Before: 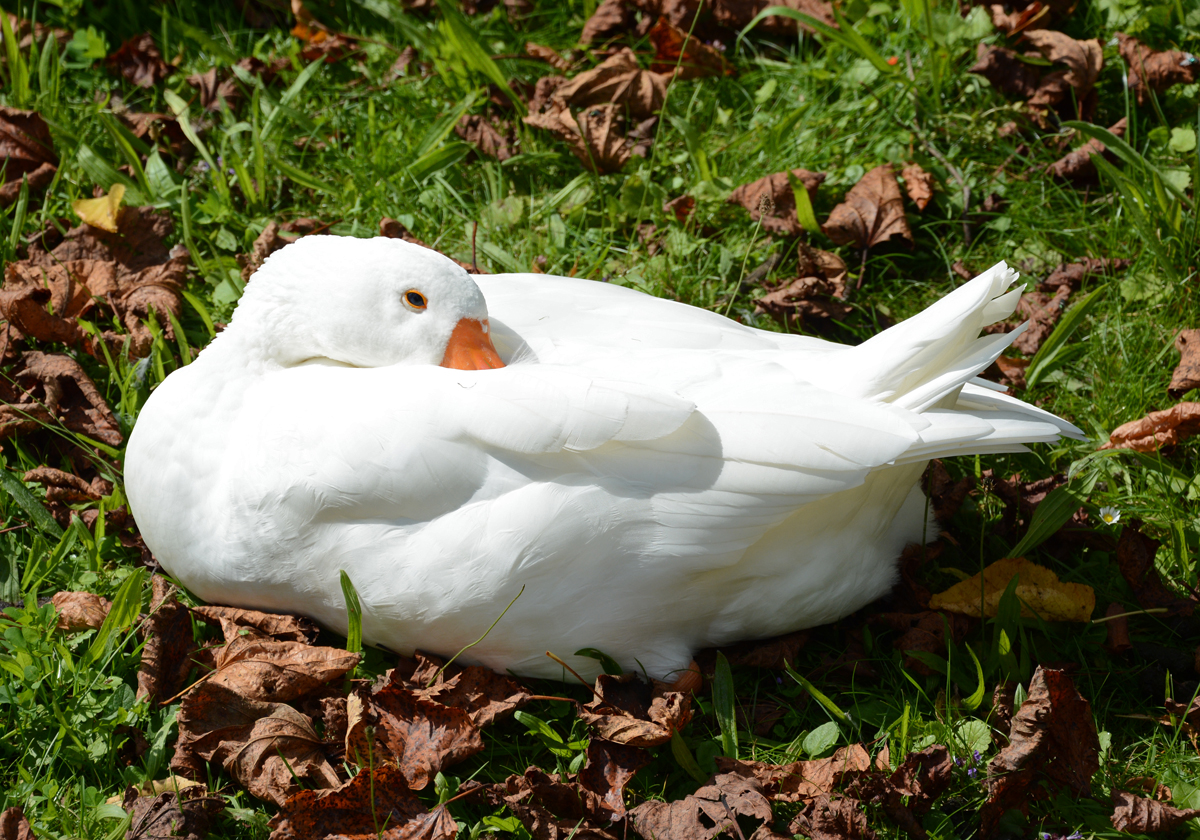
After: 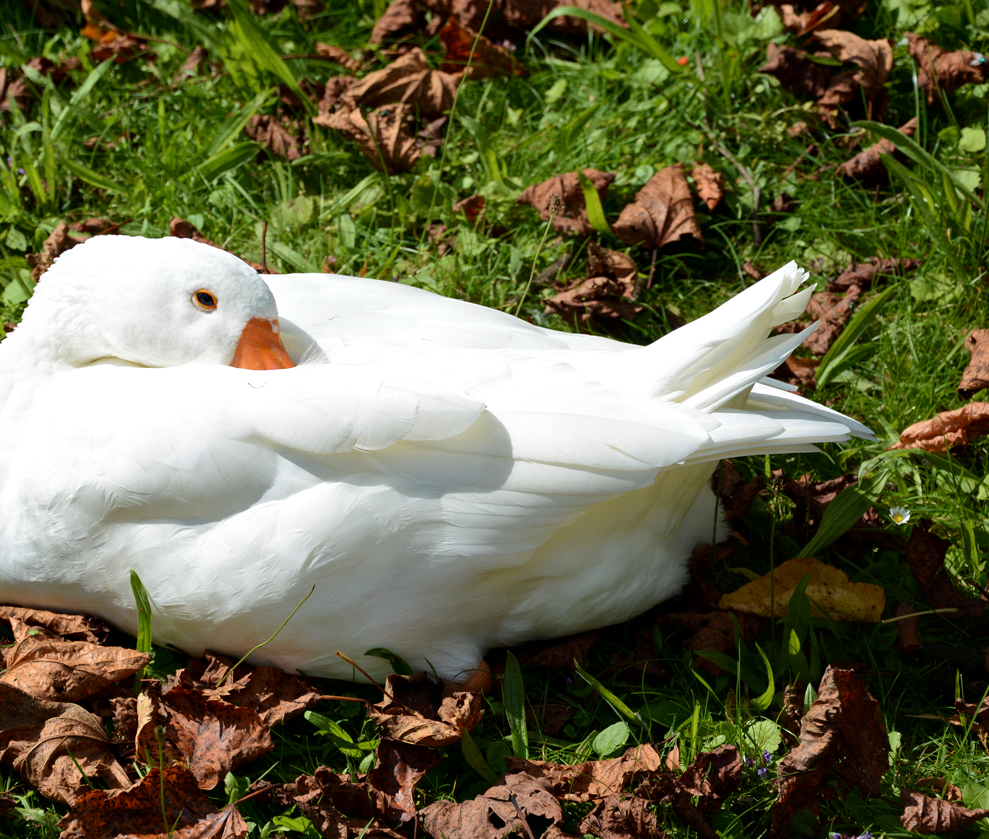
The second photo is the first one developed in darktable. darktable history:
contrast equalizer: octaves 7, y [[0.6 ×6], [0.55 ×6], [0 ×6], [0 ×6], [0 ×6]], mix 0.2
crop: left 17.582%, bottom 0.031%
velvia: on, module defaults
